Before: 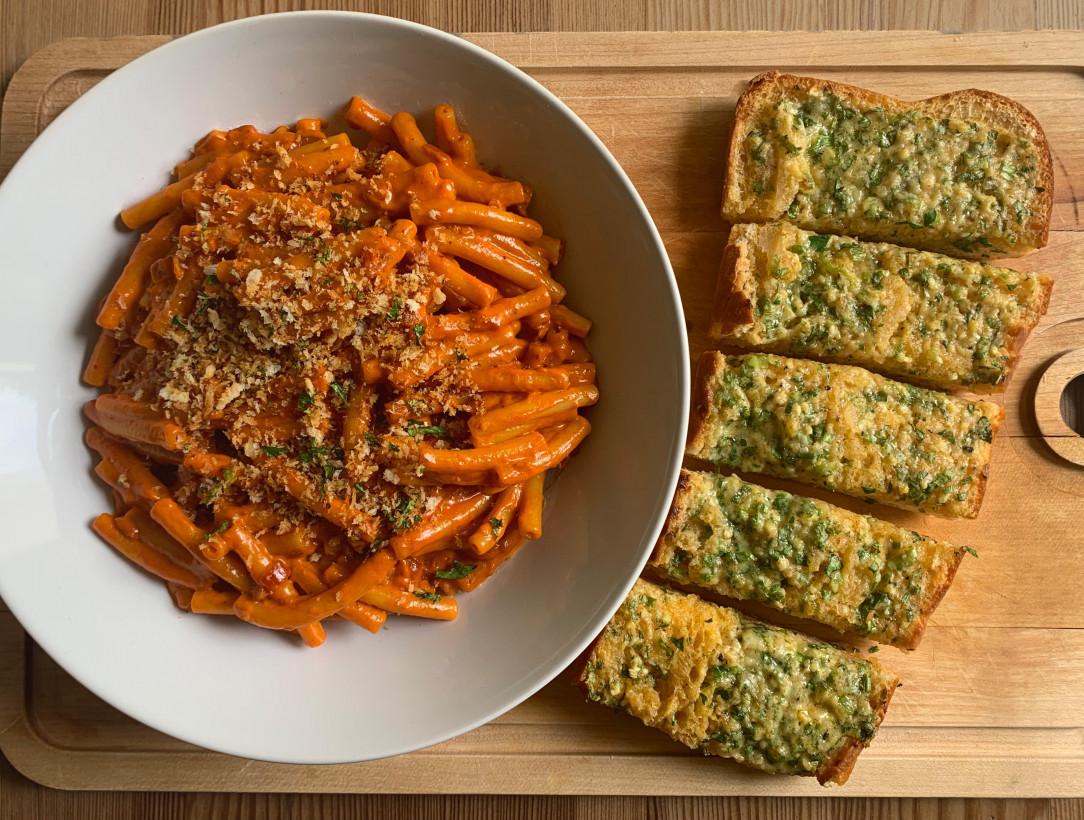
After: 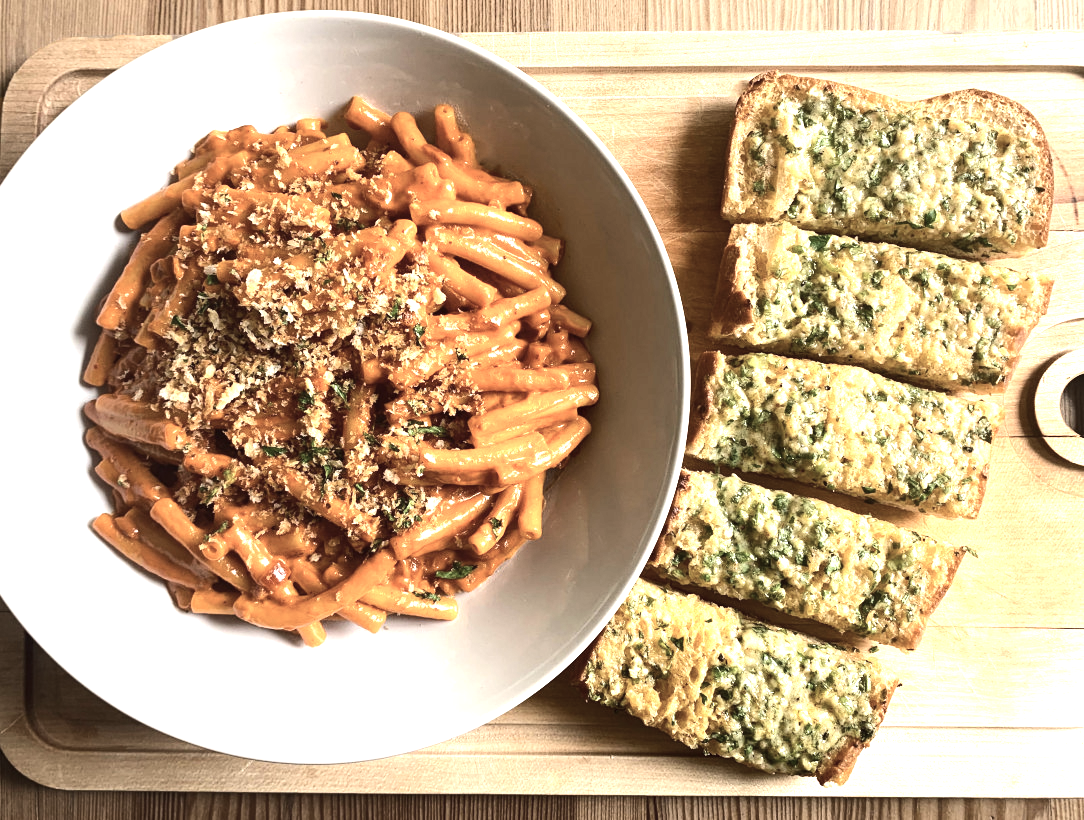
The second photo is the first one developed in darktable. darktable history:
tone equalizer: -8 EV -0.715 EV, -7 EV -0.667 EV, -6 EV -0.607 EV, -5 EV -0.423 EV, -3 EV 0.405 EV, -2 EV 0.6 EV, -1 EV 0.689 EV, +0 EV 0.78 EV, edges refinement/feathering 500, mask exposure compensation -1.57 EV, preserve details no
contrast brightness saturation: contrast 0.098, saturation -0.378
exposure: black level correction 0, exposure 0.952 EV, compensate highlight preservation false
